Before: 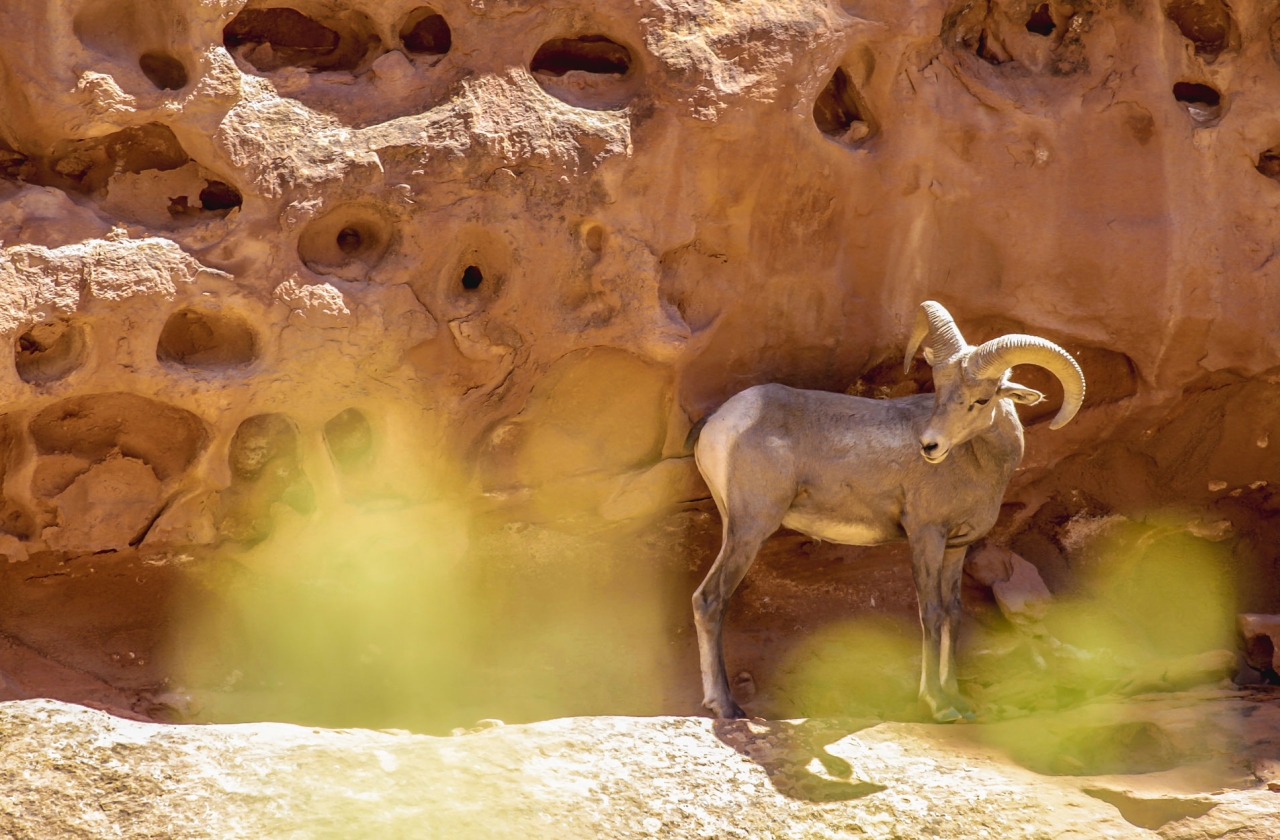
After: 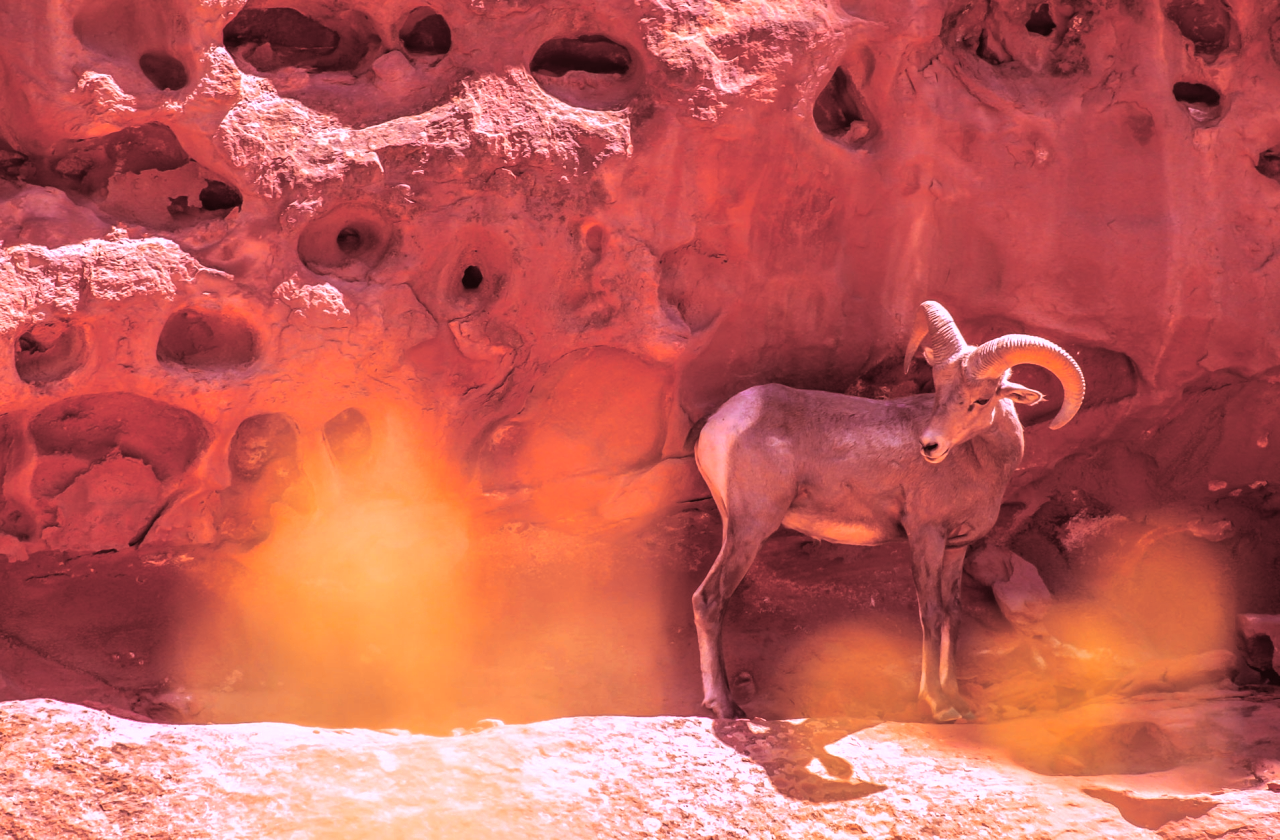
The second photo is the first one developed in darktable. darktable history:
tone equalizer: on, module defaults
color correction: highlights a* 19.5, highlights b* -11.53, saturation 1.69
split-toning: highlights › saturation 0, balance -61.83
color zones: curves: ch1 [(0, 0.469) (0.072, 0.457) (0.243, 0.494) (0.429, 0.5) (0.571, 0.5) (0.714, 0.5) (0.857, 0.5) (1, 0.469)]; ch2 [(0, 0.499) (0.143, 0.467) (0.242, 0.436) (0.429, 0.493) (0.571, 0.5) (0.714, 0.5) (0.857, 0.5) (1, 0.499)]
